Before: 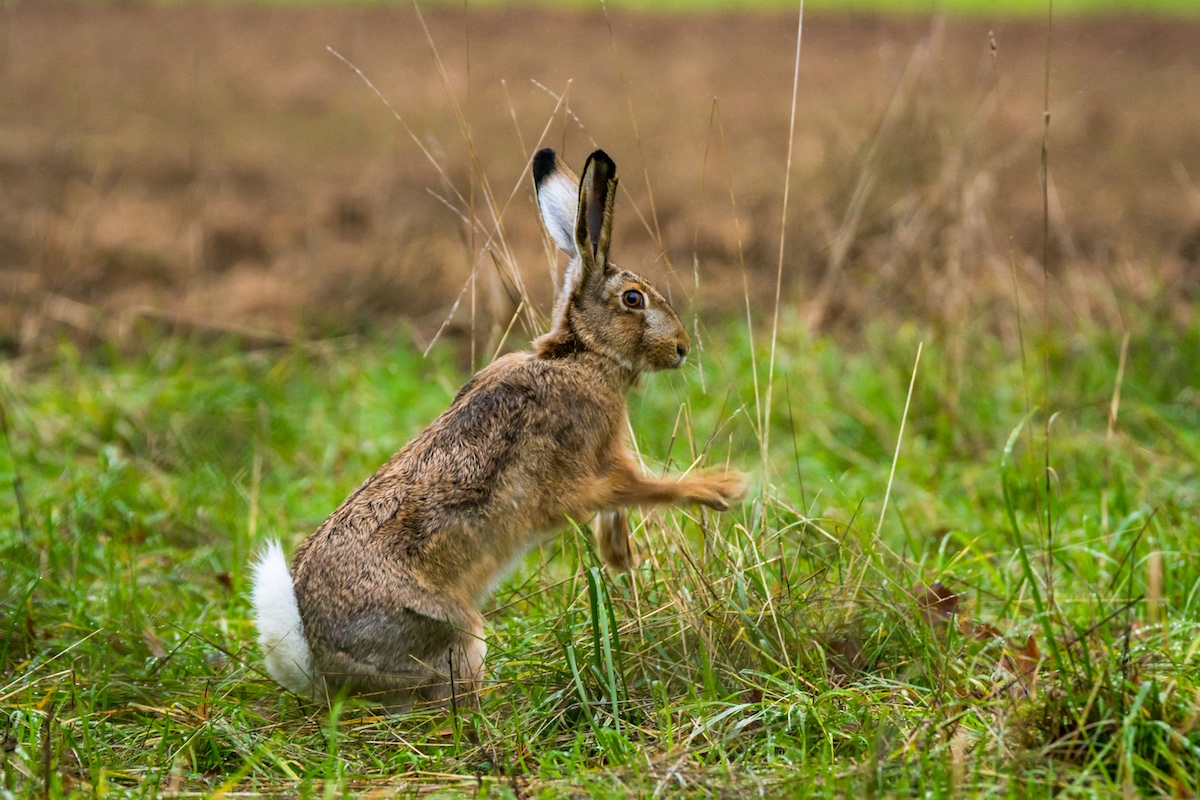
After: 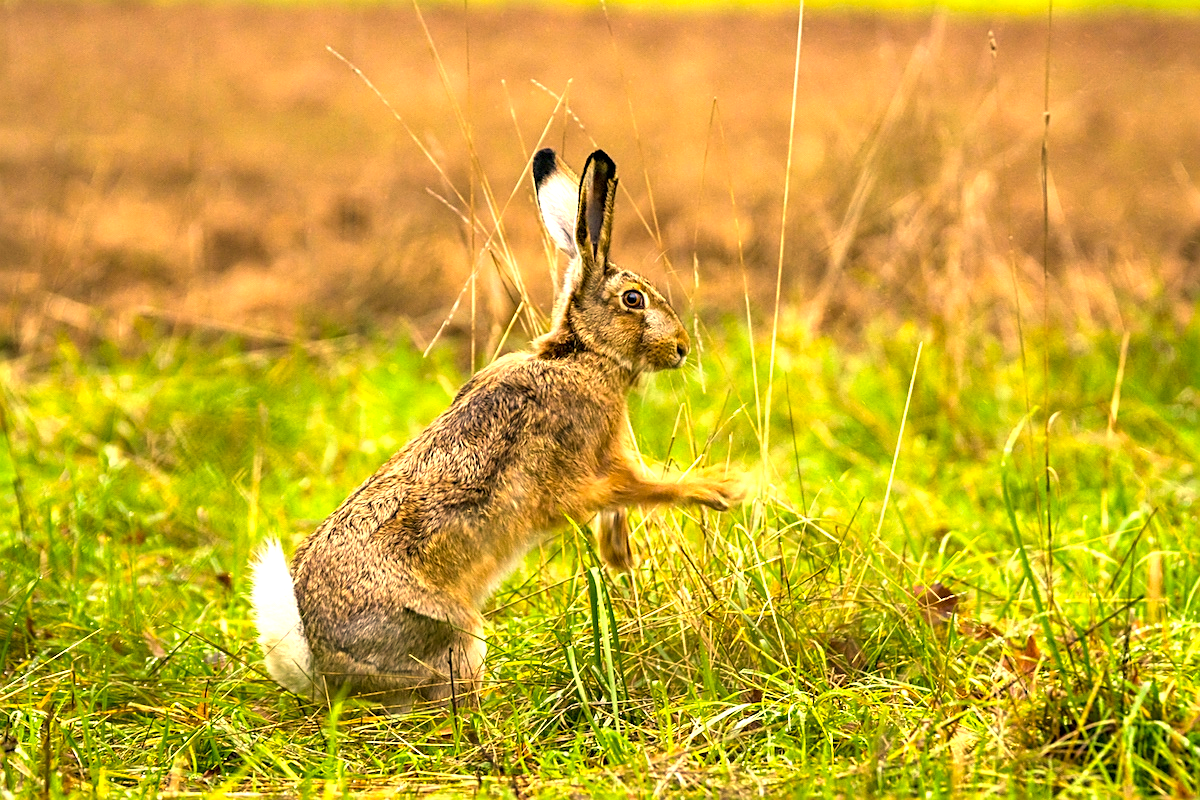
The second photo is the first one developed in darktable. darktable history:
color correction: highlights a* 14.99, highlights b* 31.75
exposure: black level correction 0.001, exposure 1.13 EV, compensate highlight preservation false
sharpen: on, module defaults
